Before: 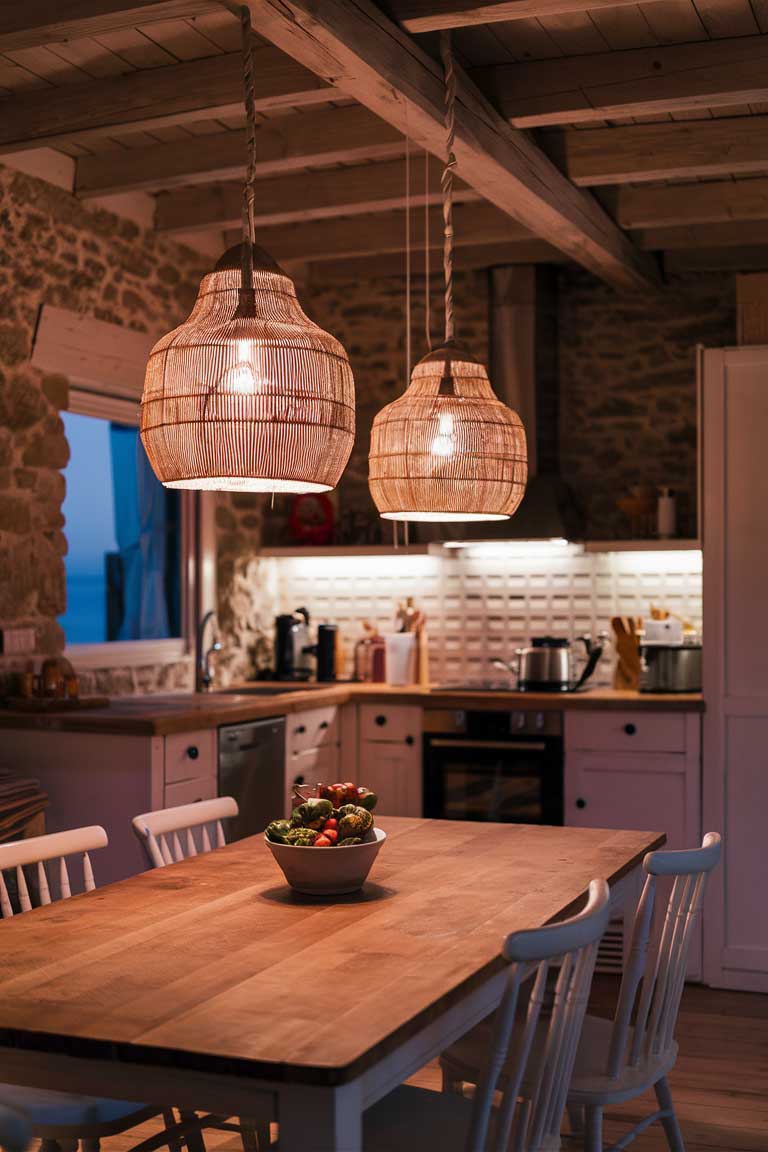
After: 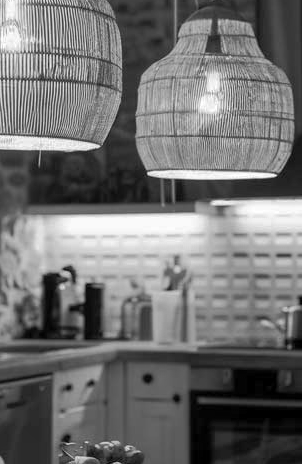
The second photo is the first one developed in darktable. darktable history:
color zones: curves: ch0 [(0, 0.613) (0.01, 0.613) (0.245, 0.448) (0.498, 0.529) (0.642, 0.665) (0.879, 0.777) (0.99, 0.613)]; ch1 [(0, 0) (0.143, 0) (0.286, 0) (0.429, 0) (0.571, 0) (0.714, 0) (0.857, 0)]
crop: left 30.416%, top 29.754%, right 30.159%, bottom 29.882%
shadows and highlights: on, module defaults
